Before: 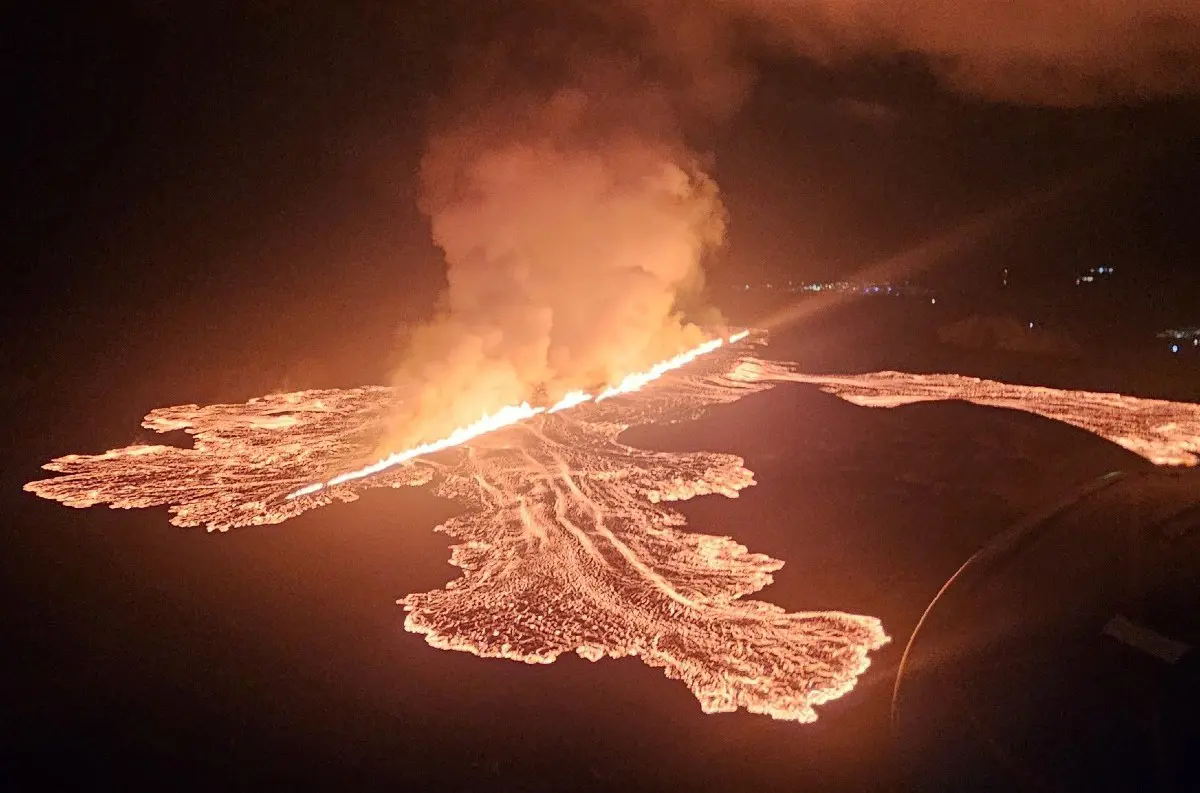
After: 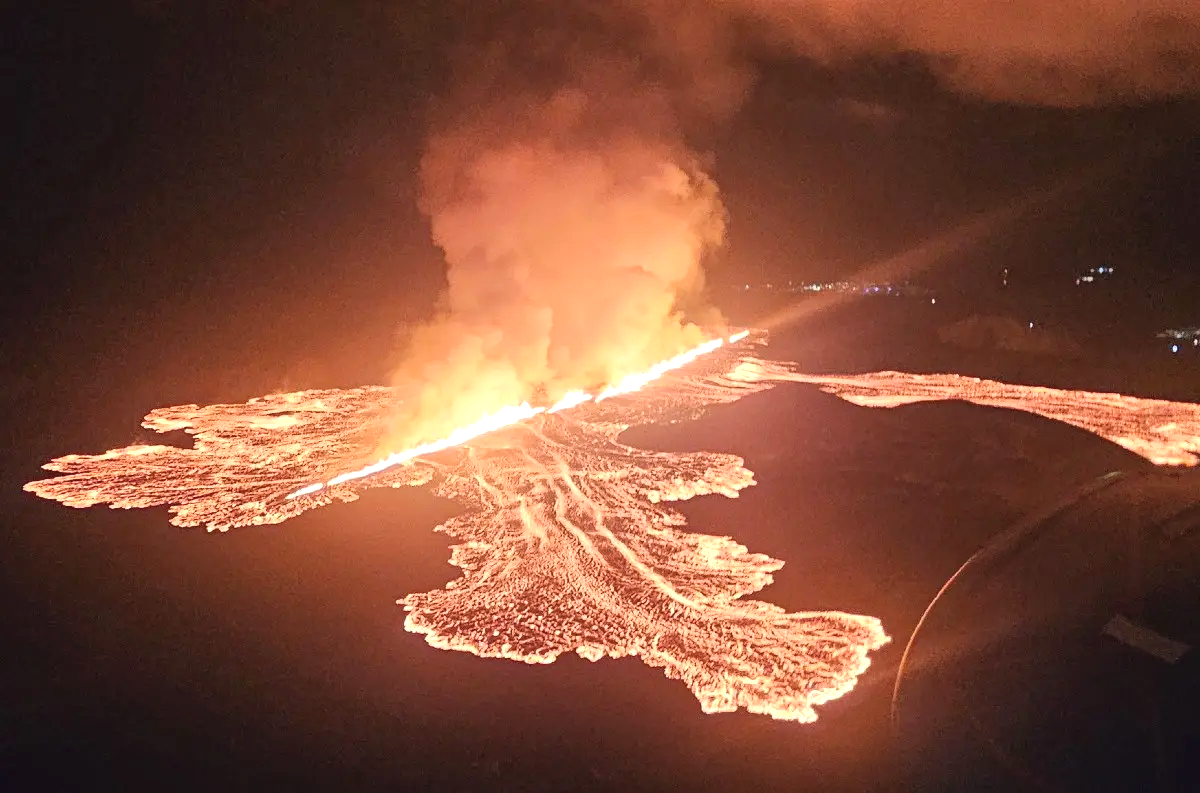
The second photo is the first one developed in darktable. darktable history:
exposure: black level correction -0.002, exposure 0.534 EV, compensate highlight preservation false
shadows and highlights: shadows 36.22, highlights -26.61, soften with gaussian
